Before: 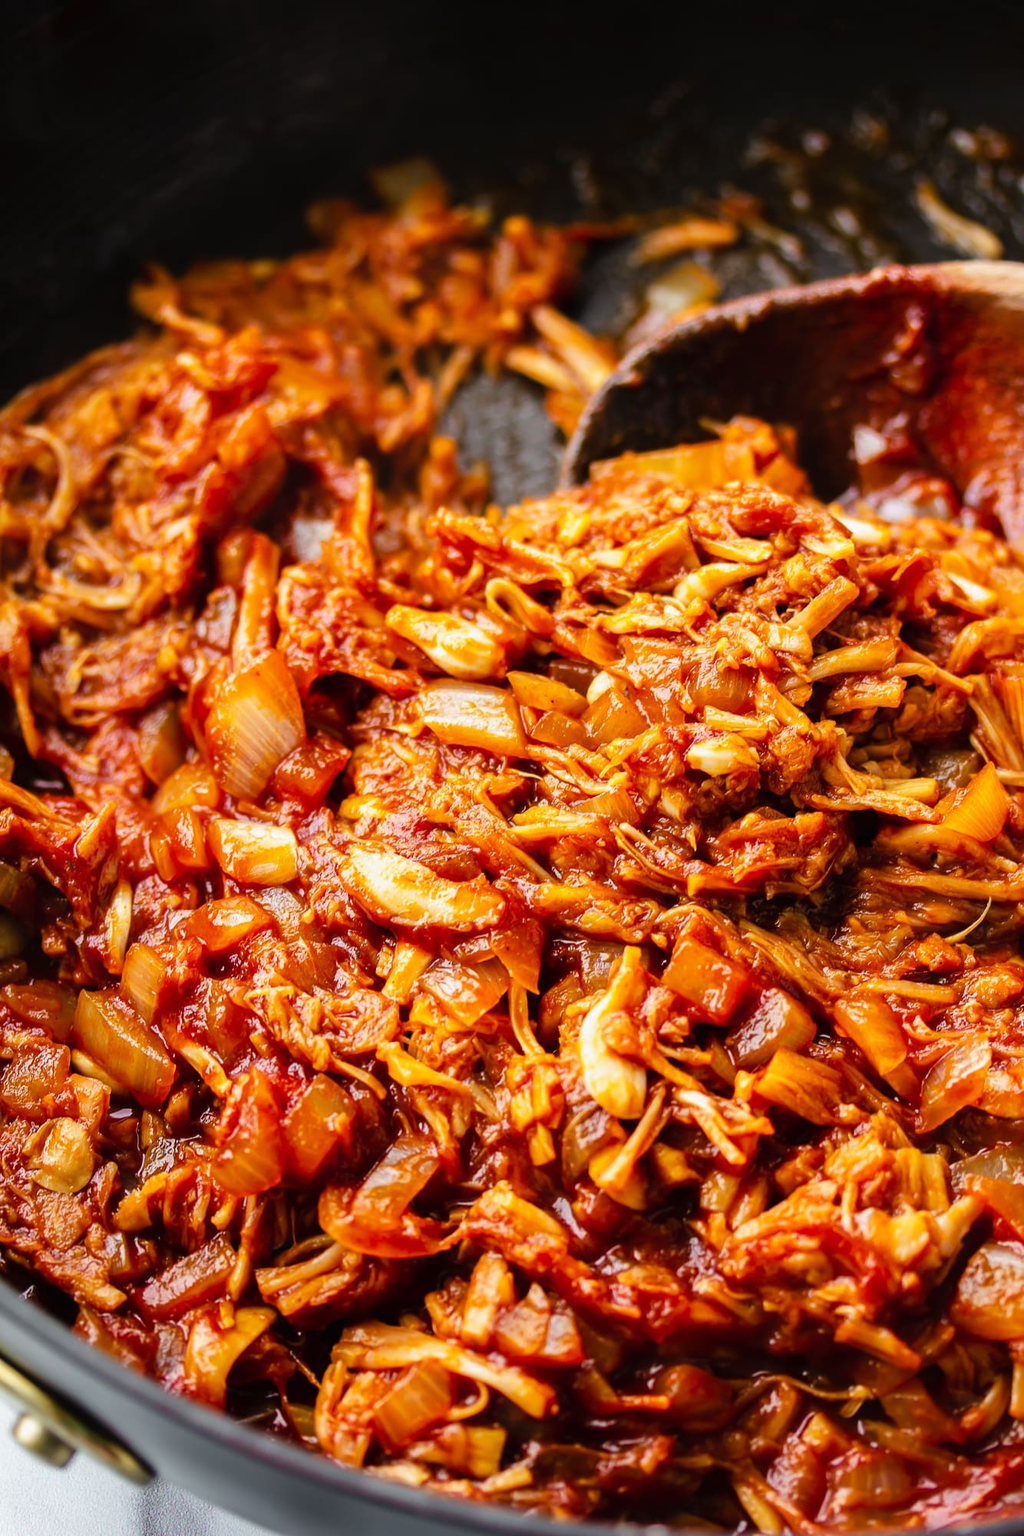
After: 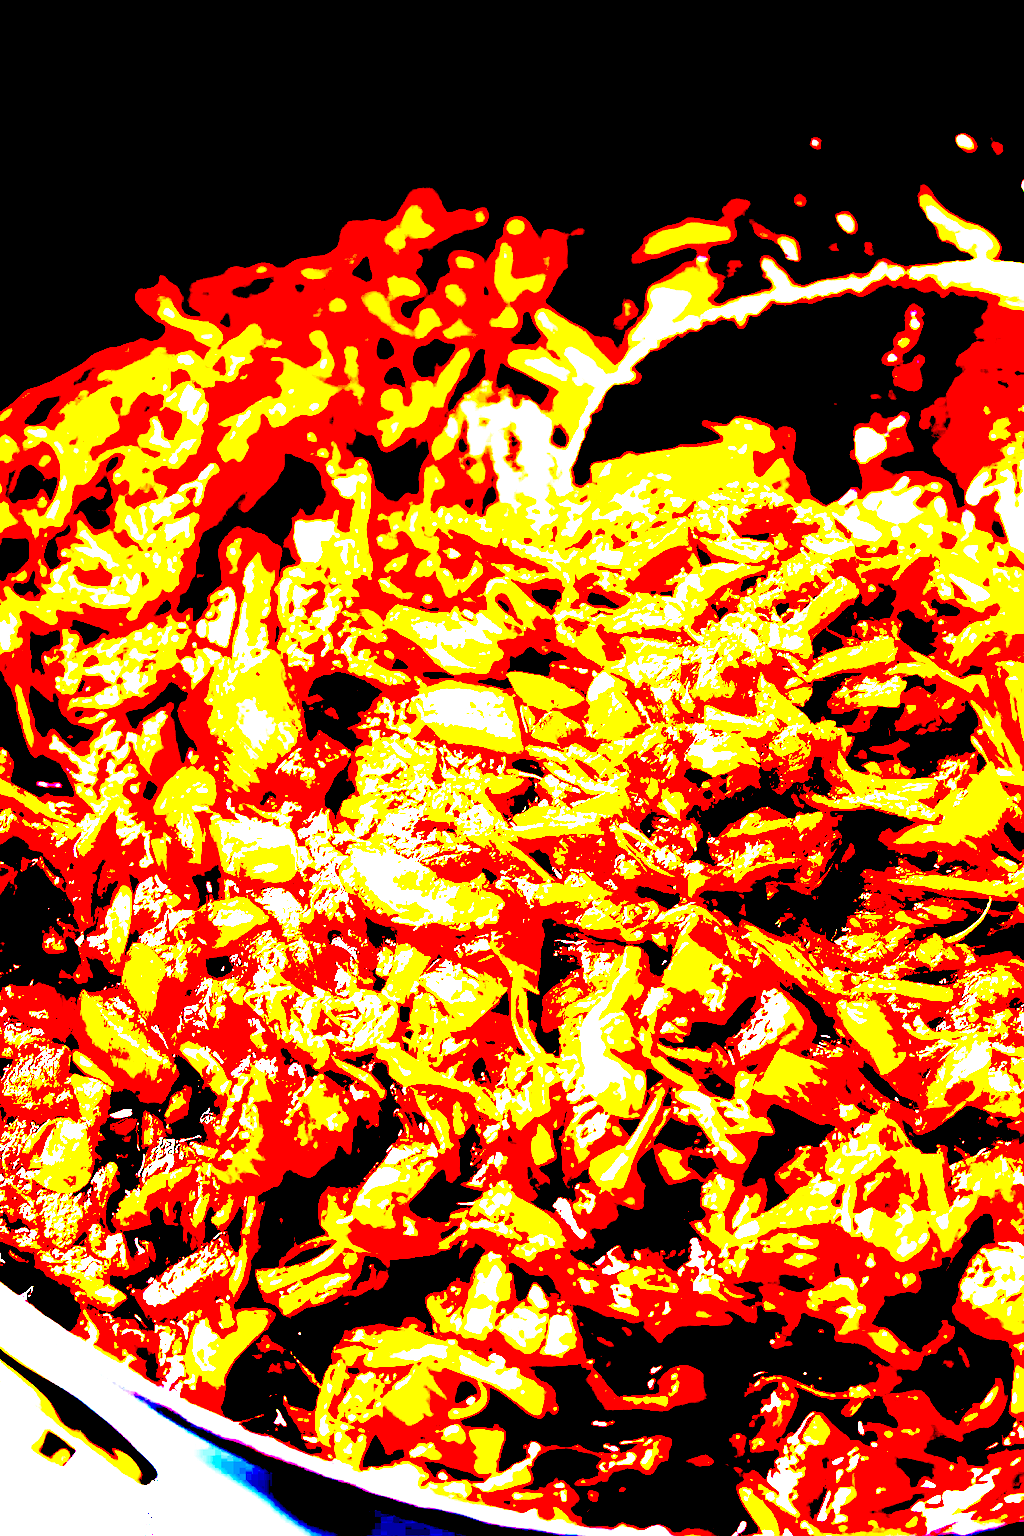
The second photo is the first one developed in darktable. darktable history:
exposure: black level correction 0.099, exposure 3.104 EV, compensate highlight preservation false
